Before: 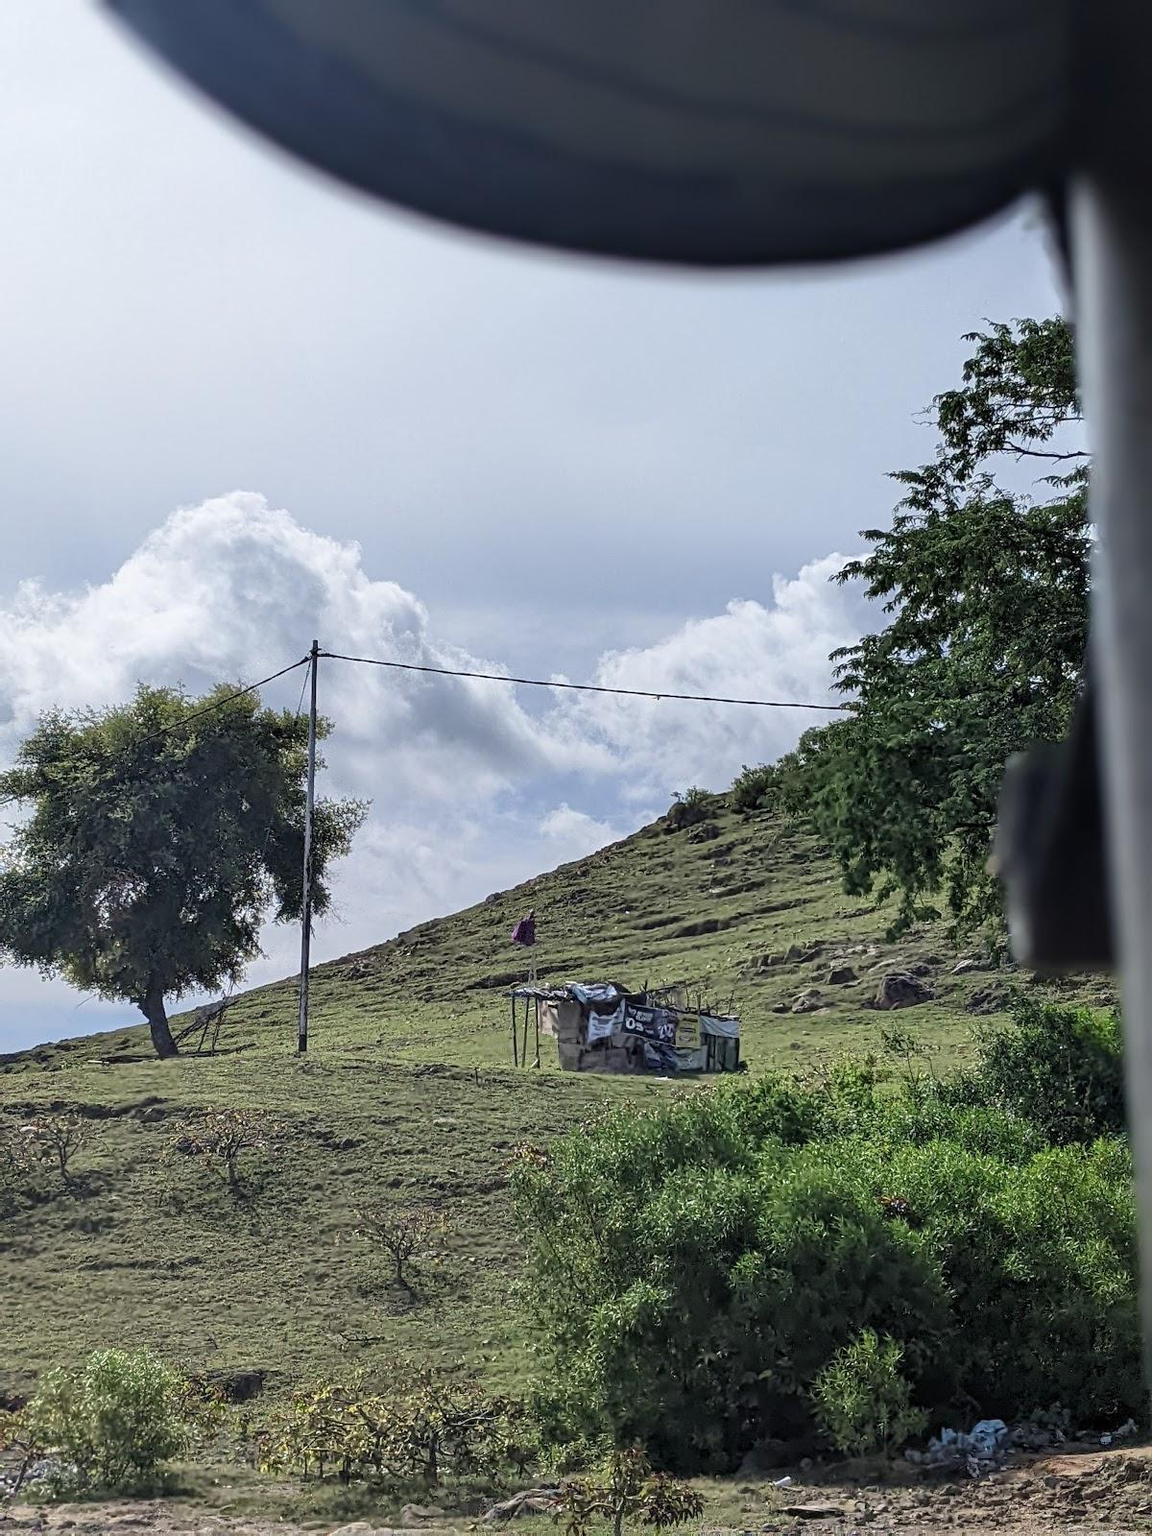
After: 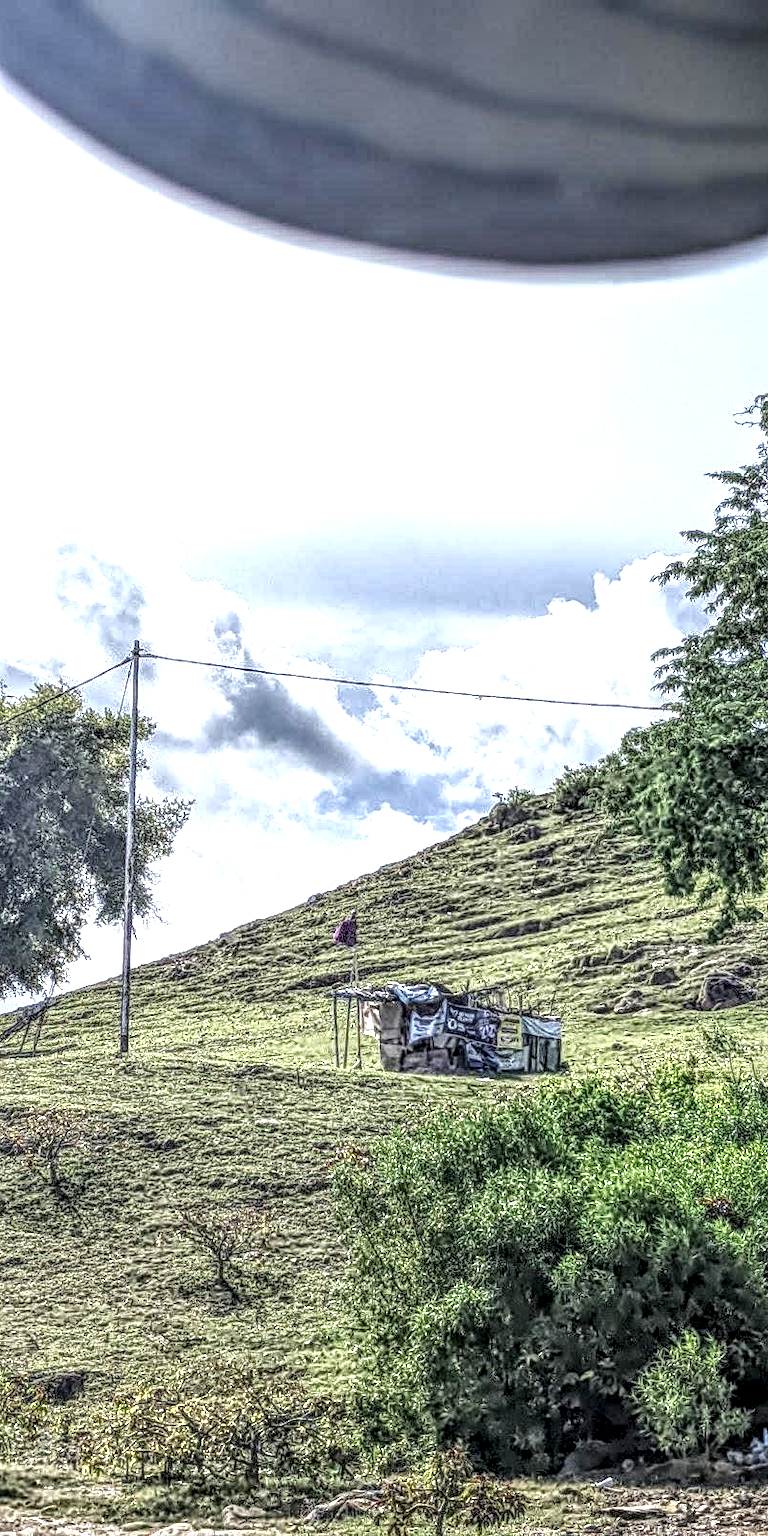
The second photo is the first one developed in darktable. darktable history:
local contrast: highlights 0%, shadows 0%, detail 300%, midtone range 0.3
crop and rotate: left 15.546%, right 17.787%
exposure: exposure 1 EV, compensate highlight preservation false
